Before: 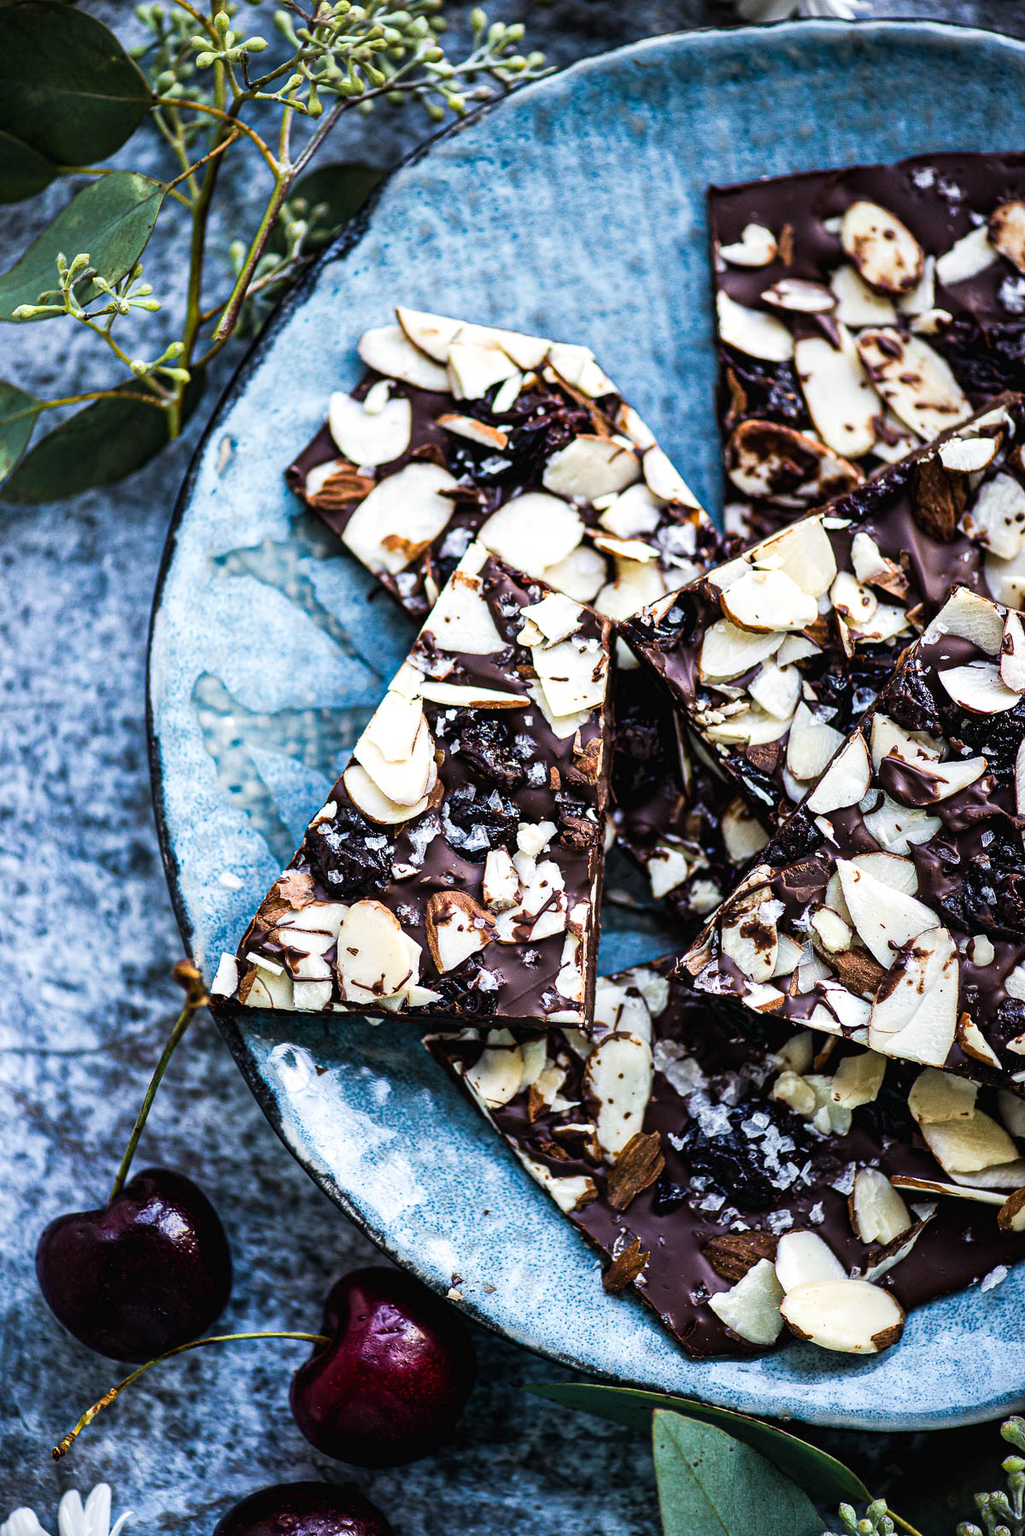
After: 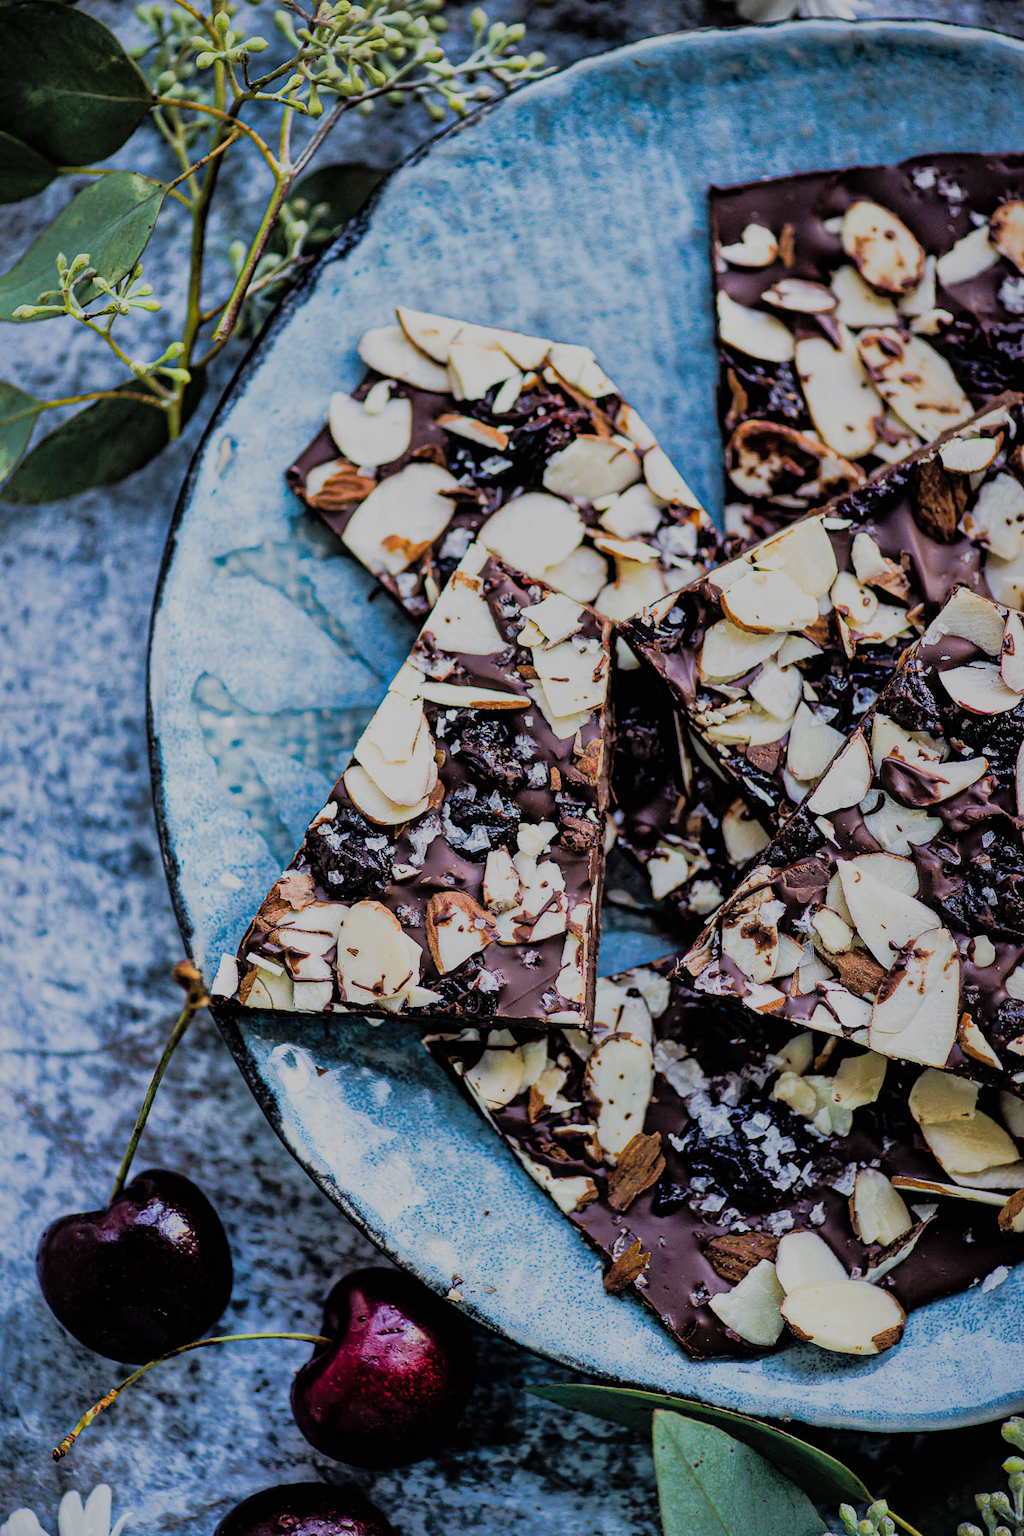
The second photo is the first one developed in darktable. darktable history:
filmic rgb: black relative exposure -7.65 EV, white relative exposure 4.56 EV, hardness 3.61
shadows and highlights: shadows 60, highlights -60
